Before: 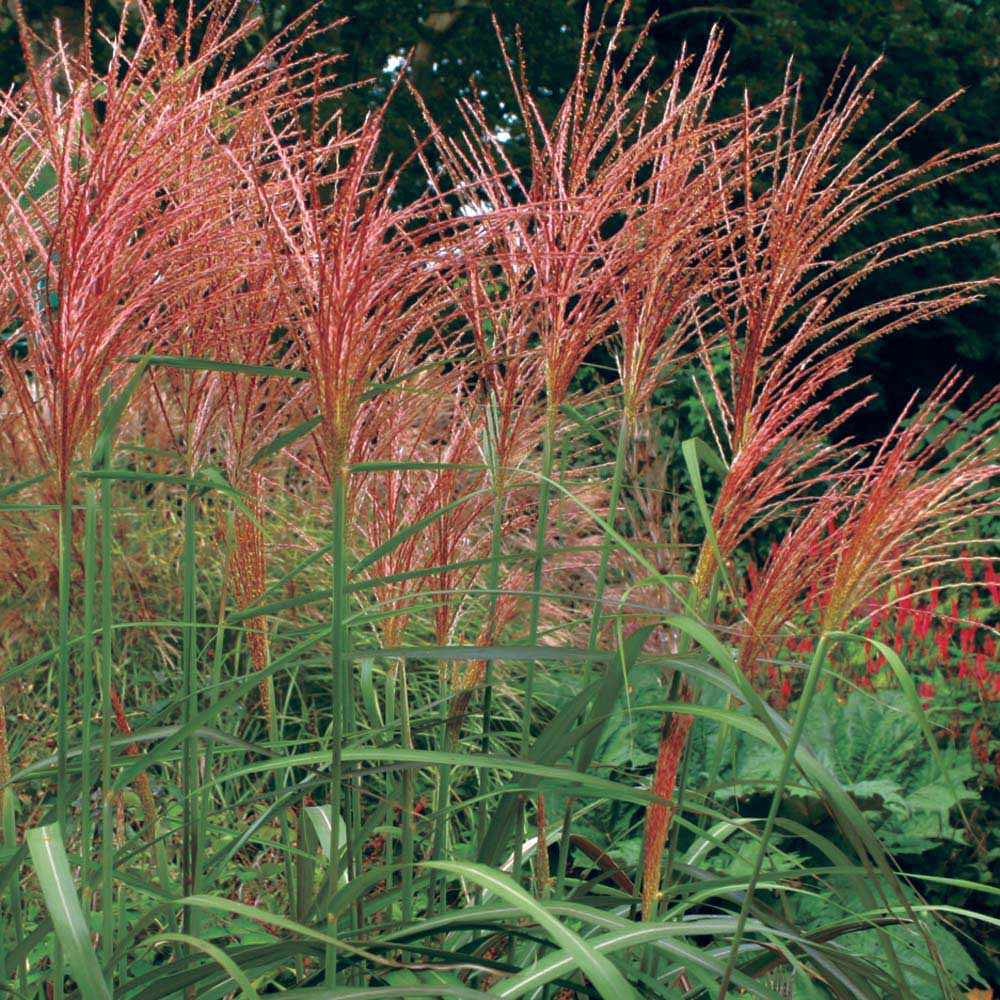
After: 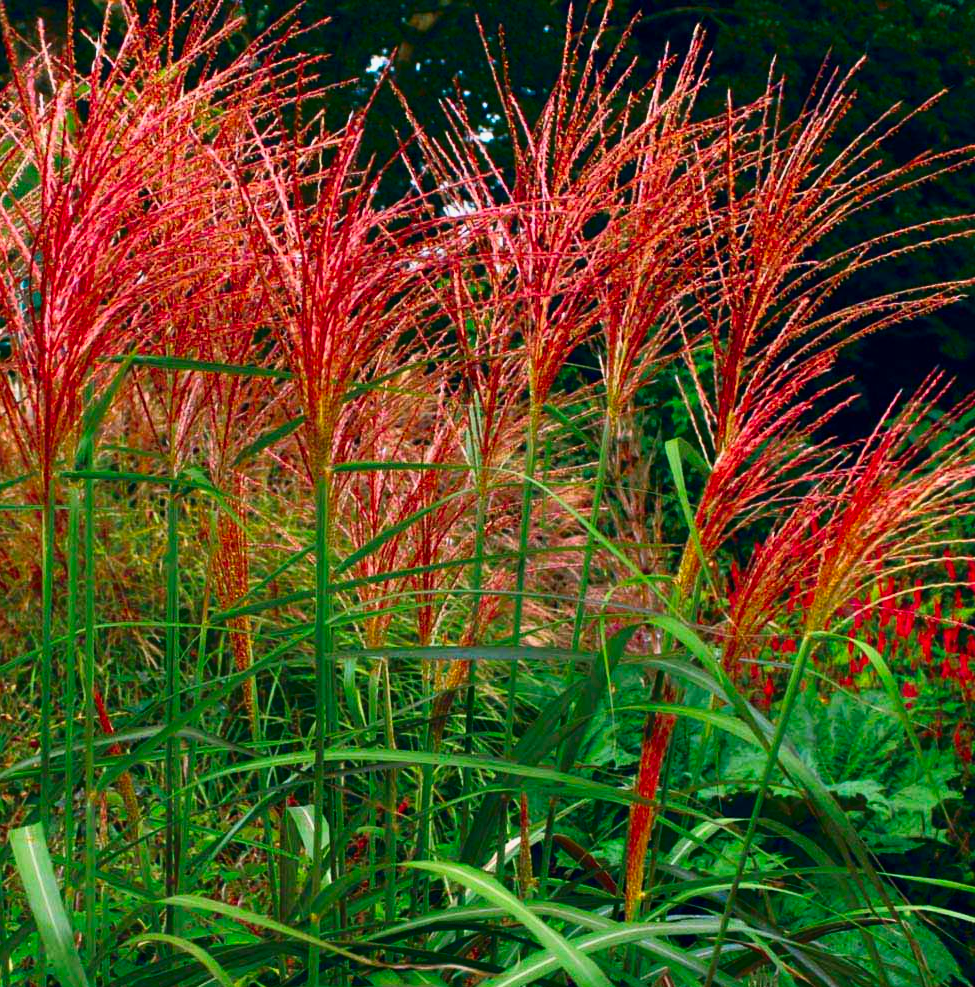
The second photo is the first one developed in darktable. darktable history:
tone equalizer: on, module defaults
exposure: exposure -0.293 EV, compensate highlight preservation false
crop and rotate: left 1.774%, right 0.633%, bottom 1.28%
contrast brightness saturation: contrast 0.26, brightness 0.02, saturation 0.87
